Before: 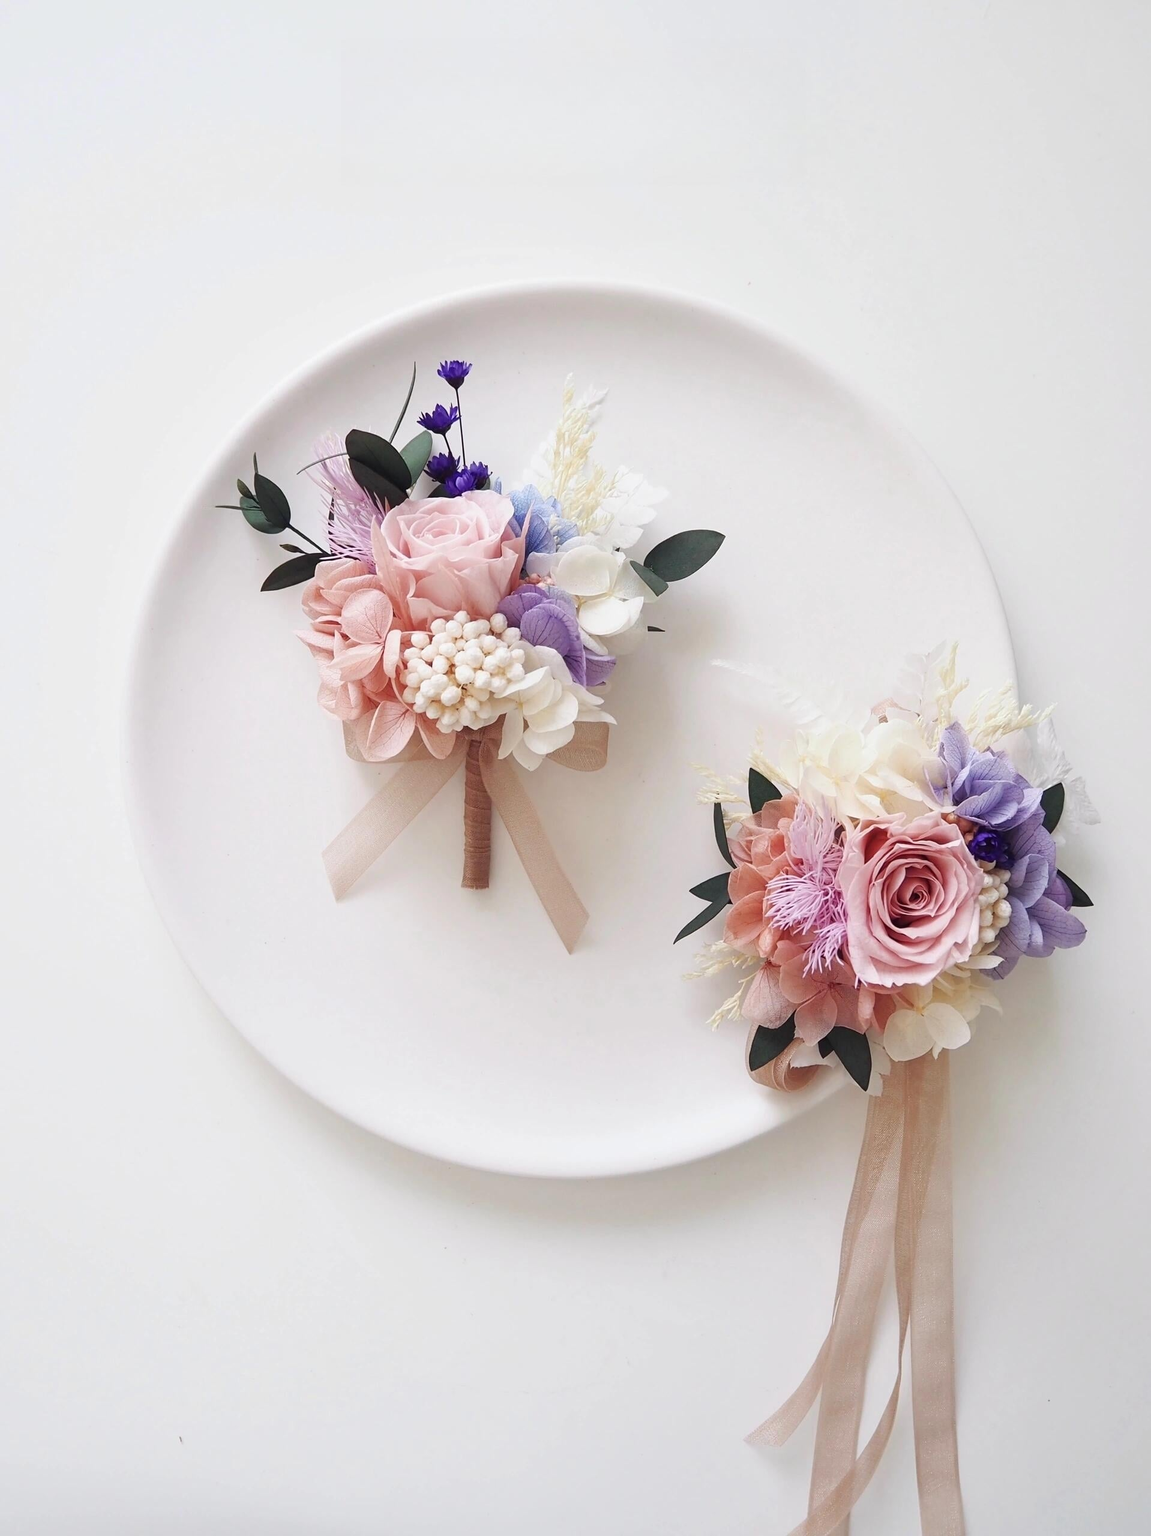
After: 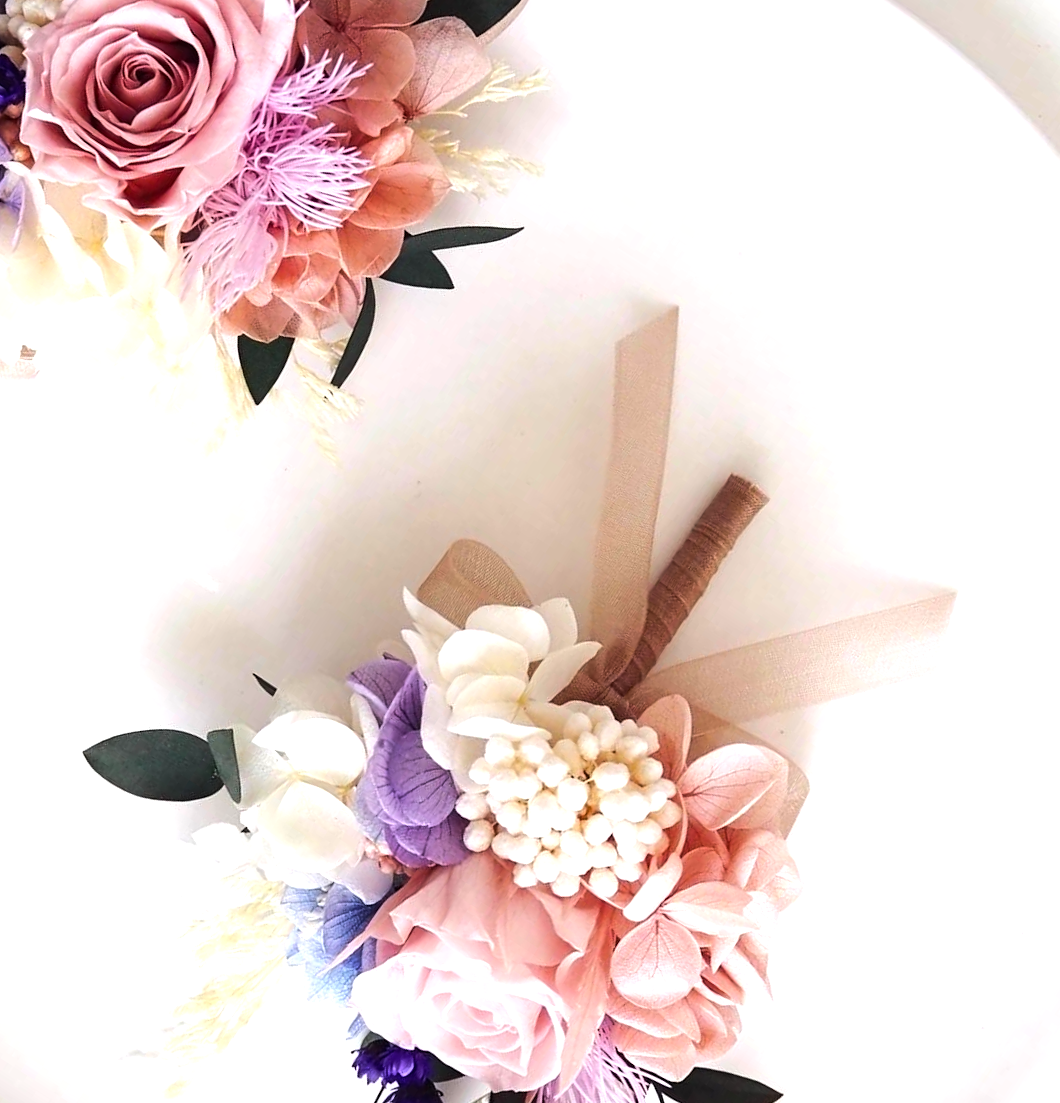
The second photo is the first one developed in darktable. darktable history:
crop and rotate: angle 147.17°, left 9.119%, top 15.61%, right 4.394%, bottom 16.99%
color balance rgb: perceptual saturation grading › global saturation 16.745%, perceptual brilliance grading › highlights 17.409%, perceptual brilliance grading › mid-tones 32.421%, perceptual brilliance grading › shadows -30.816%, global vibrance 20%
